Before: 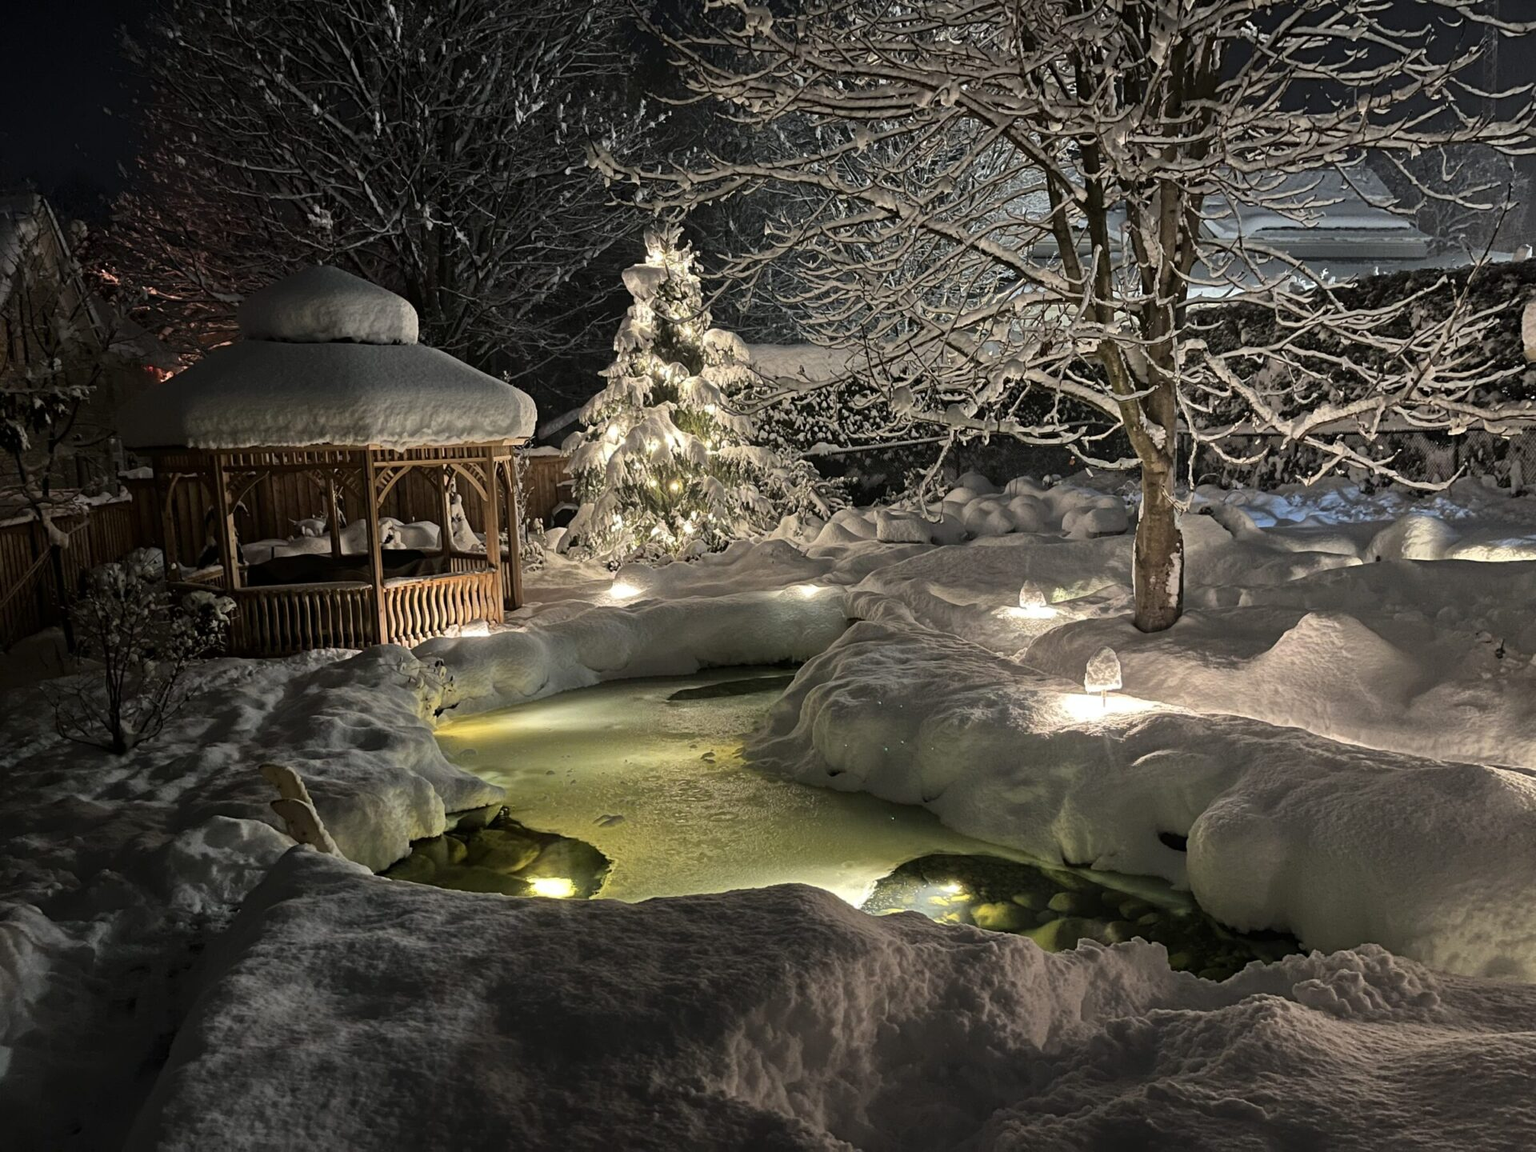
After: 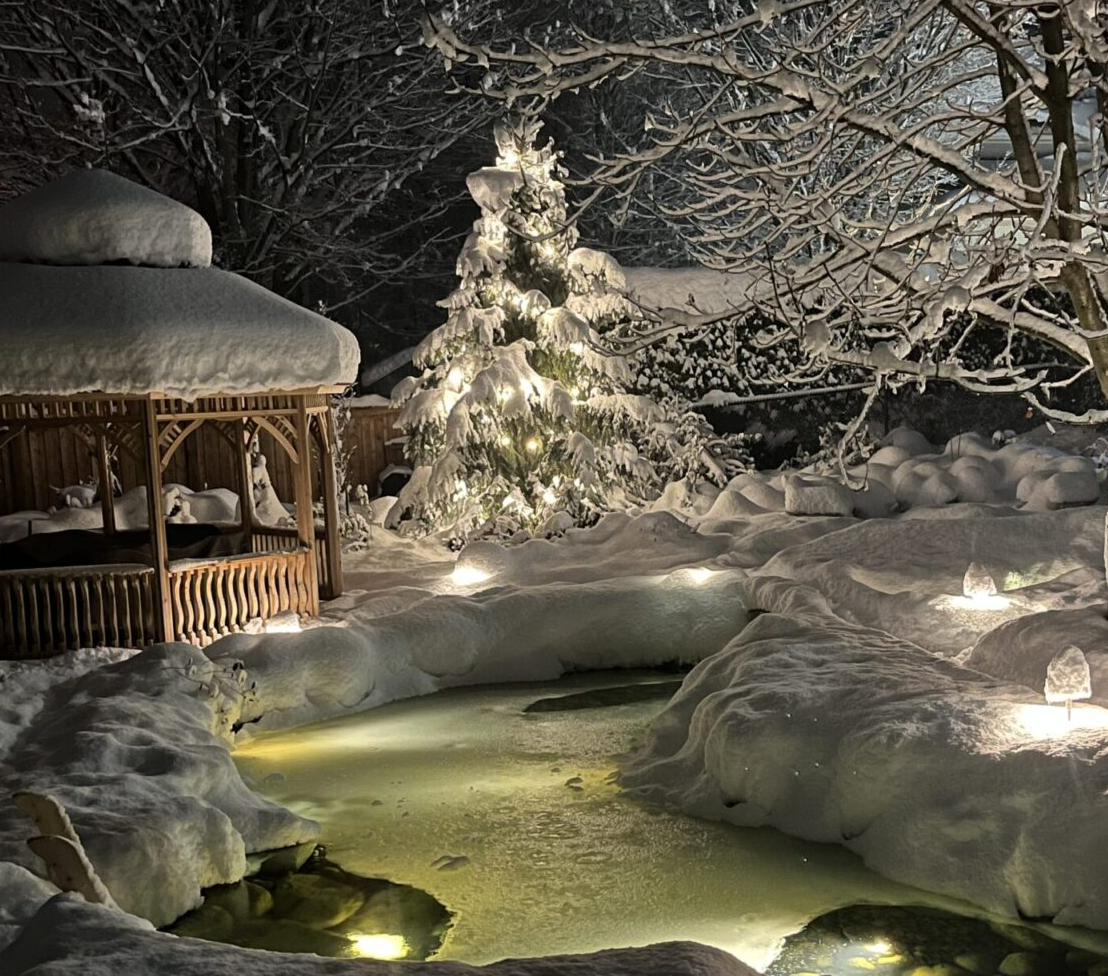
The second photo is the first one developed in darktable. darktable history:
crop: left 16.232%, top 11.353%, right 26.037%, bottom 20.835%
